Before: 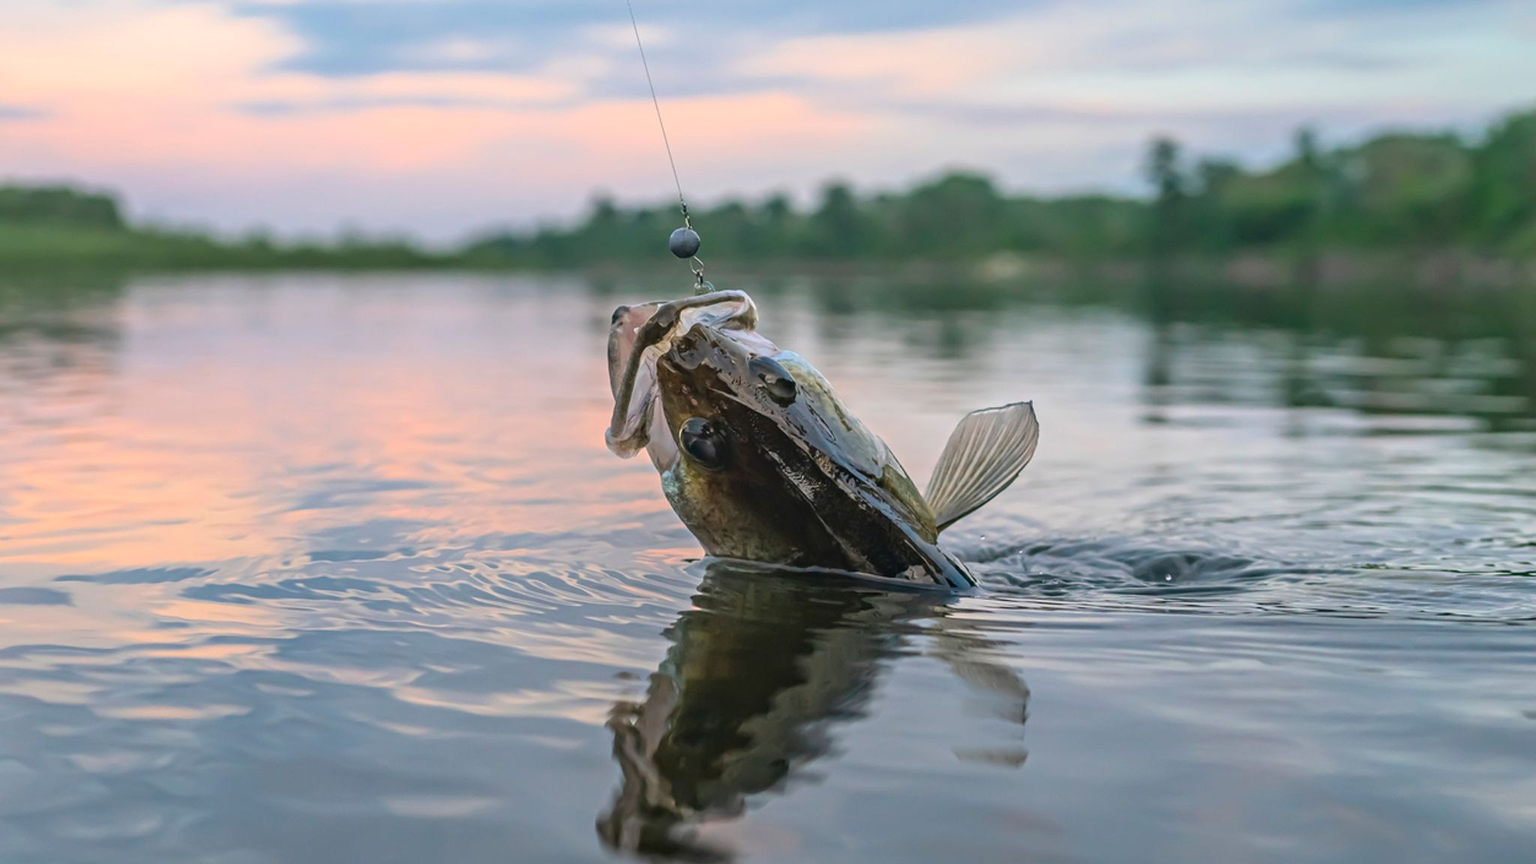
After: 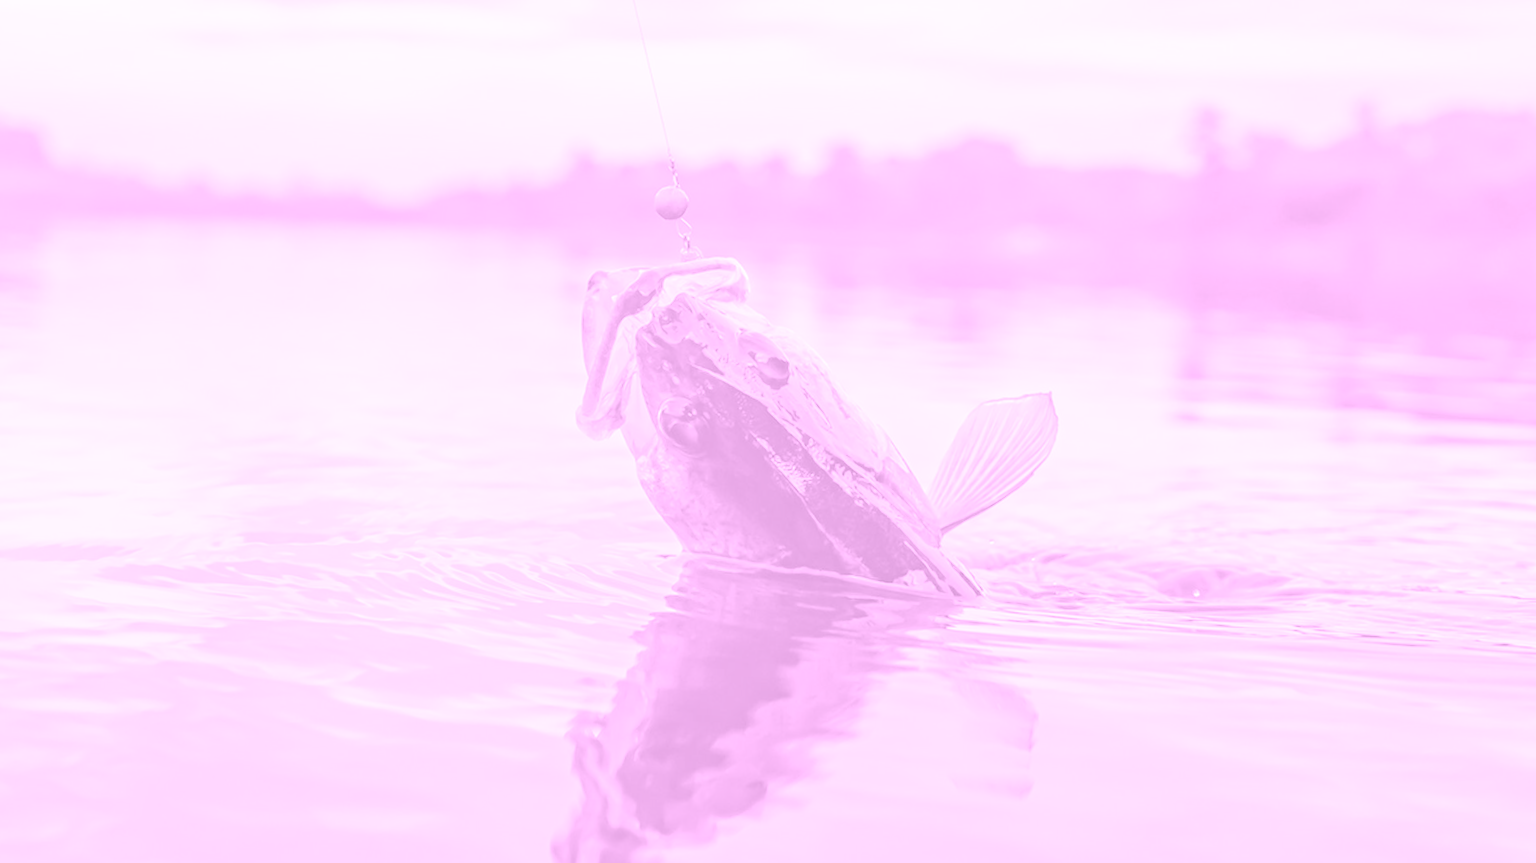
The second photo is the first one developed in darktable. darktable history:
colorize: hue 331.2°, saturation 75%, source mix 30.28%, lightness 70.52%, version 1
color balance rgb: perceptual saturation grading › global saturation -27.94%, hue shift -2.27°, contrast -21.26%
crop and rotate: angle -1.96°, left 3.097%, top 4.154%, right 1.586%, bottom 0.529%
exposure: exposure 2.04 EV, compensate highlight preservation false
